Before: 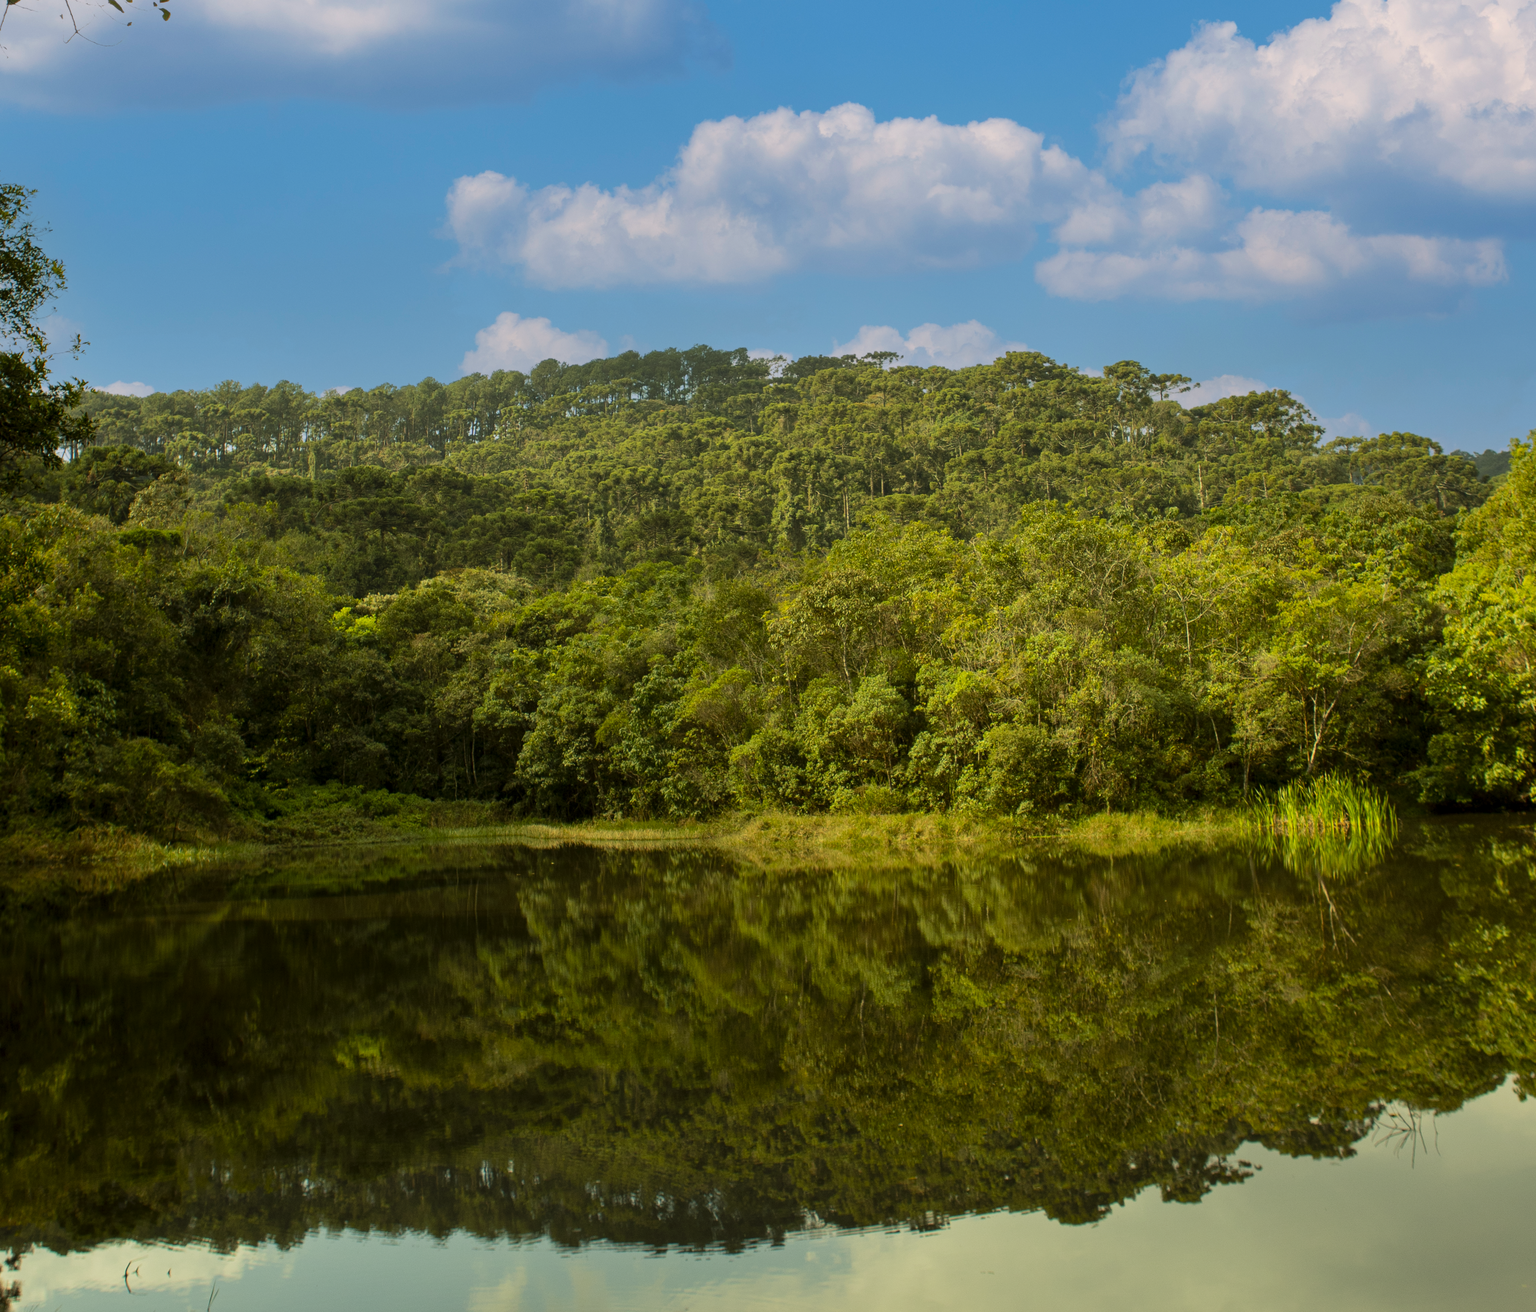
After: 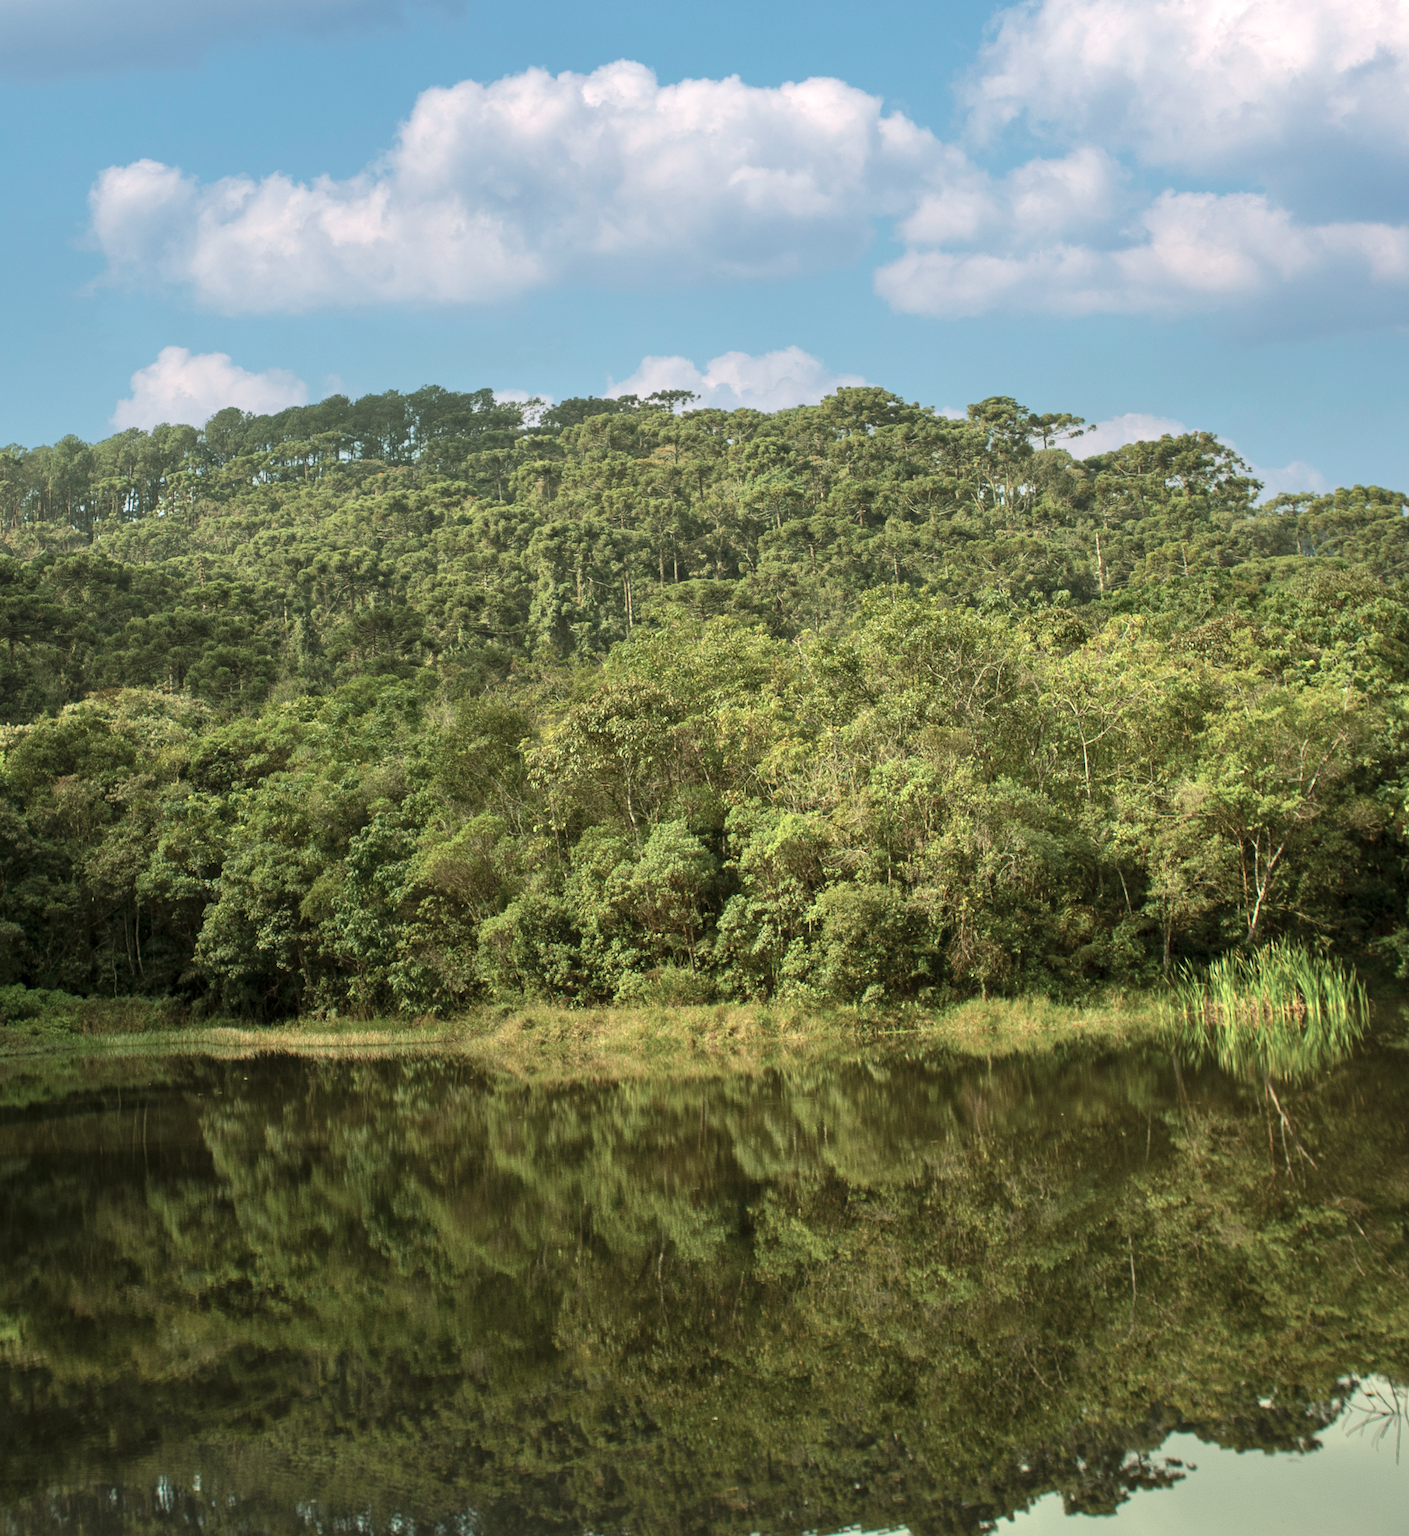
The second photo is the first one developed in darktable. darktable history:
exposure: exposure 0.6 EV, compensate highlight preservation false
rotate and perspective: rotation -1°, crop left 0.011, crop right 0.989, crop top 0.025, crop bottom 0.975
crop and rotate: left 24.034%, top 2.838%, right 6.406%, bottom 6.299%
color contrast: blue-yellow contrast 0.62
